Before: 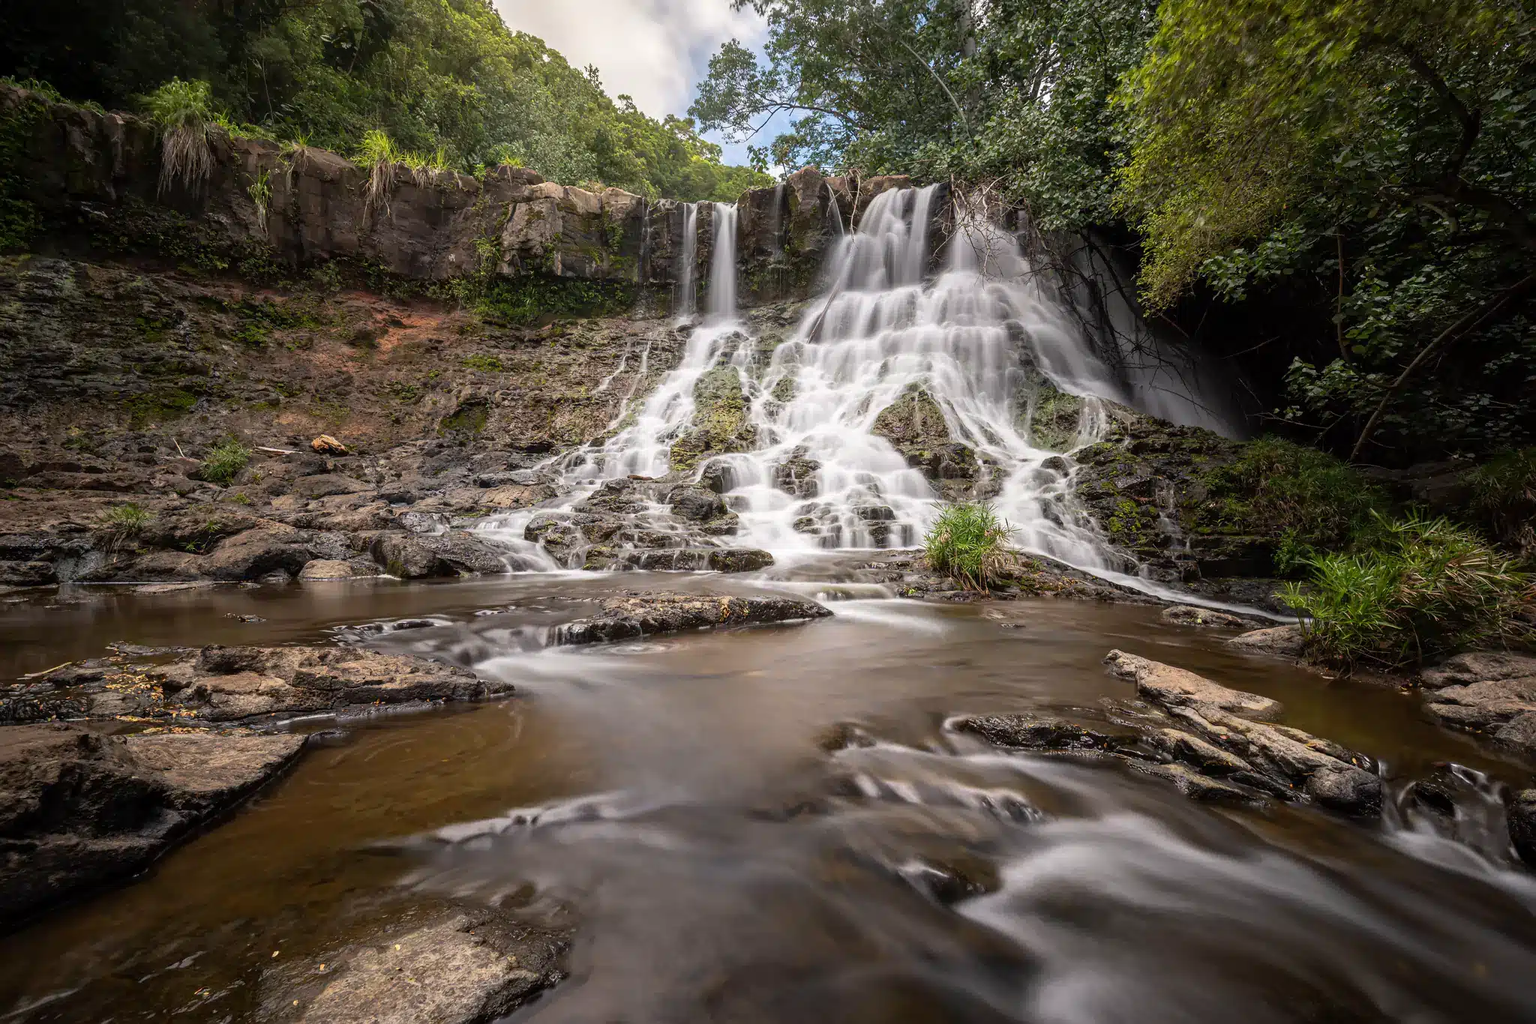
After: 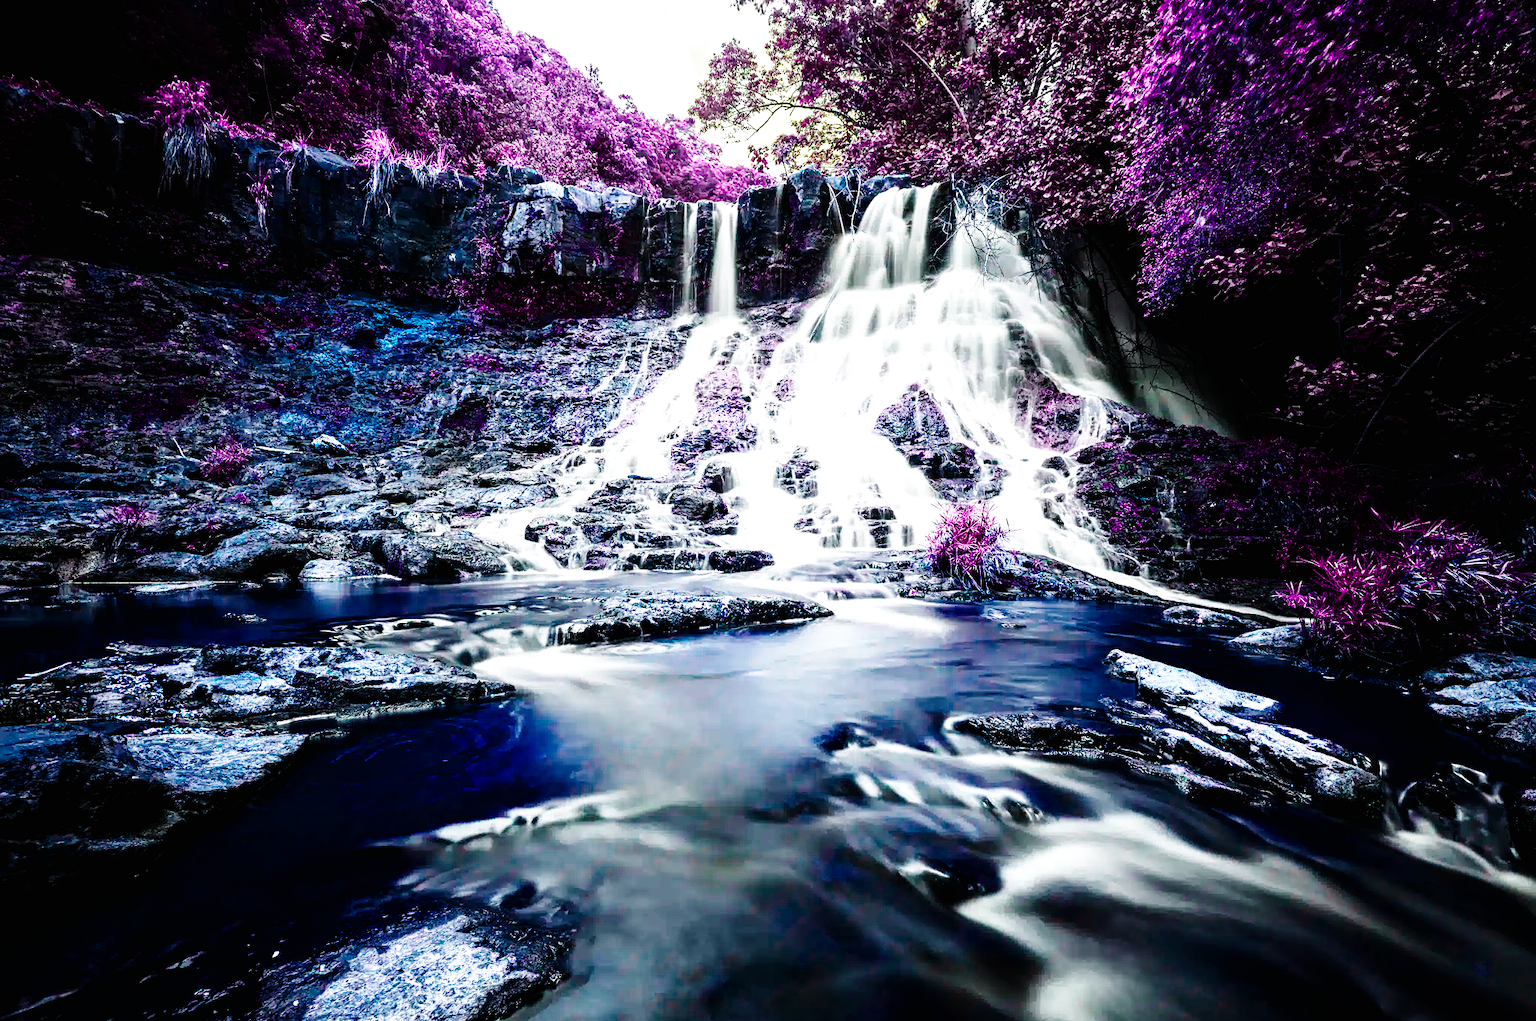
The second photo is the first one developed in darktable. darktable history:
base curve: curves: ch0 [(0, 0) (0, 0) (0.002, 0.001) (0.008, 0.003) (0.019, 0.011) (0.037, 0.037) (0.064, 0.11) (0.102, 0.232) (0.152, 0.379) (0.216, 0.524) (0.296, 0.665) (0.394, 0.789) (0.512, 0.881) (0.651, 0.945) (0.813, 0.986) (1, 1)], preserve colors none
crop: top 0.12%, bottom 0.171%
color balance rgb: power › hue 328.92°, linear chroma grading › global chroma 8.765%, perceptual saturation grading › global saturation 20%, perceptual saturation grading › highlights -25.535%, perceptual saturation grading › shadows 50.1%, hue shift -149.82°, perceptual brilliance grading › global brilliance 14.56%, perceptual brilliance grading › shadows -34.552%, contrast 34.698%, saturation formula JzAzBz (2021)
